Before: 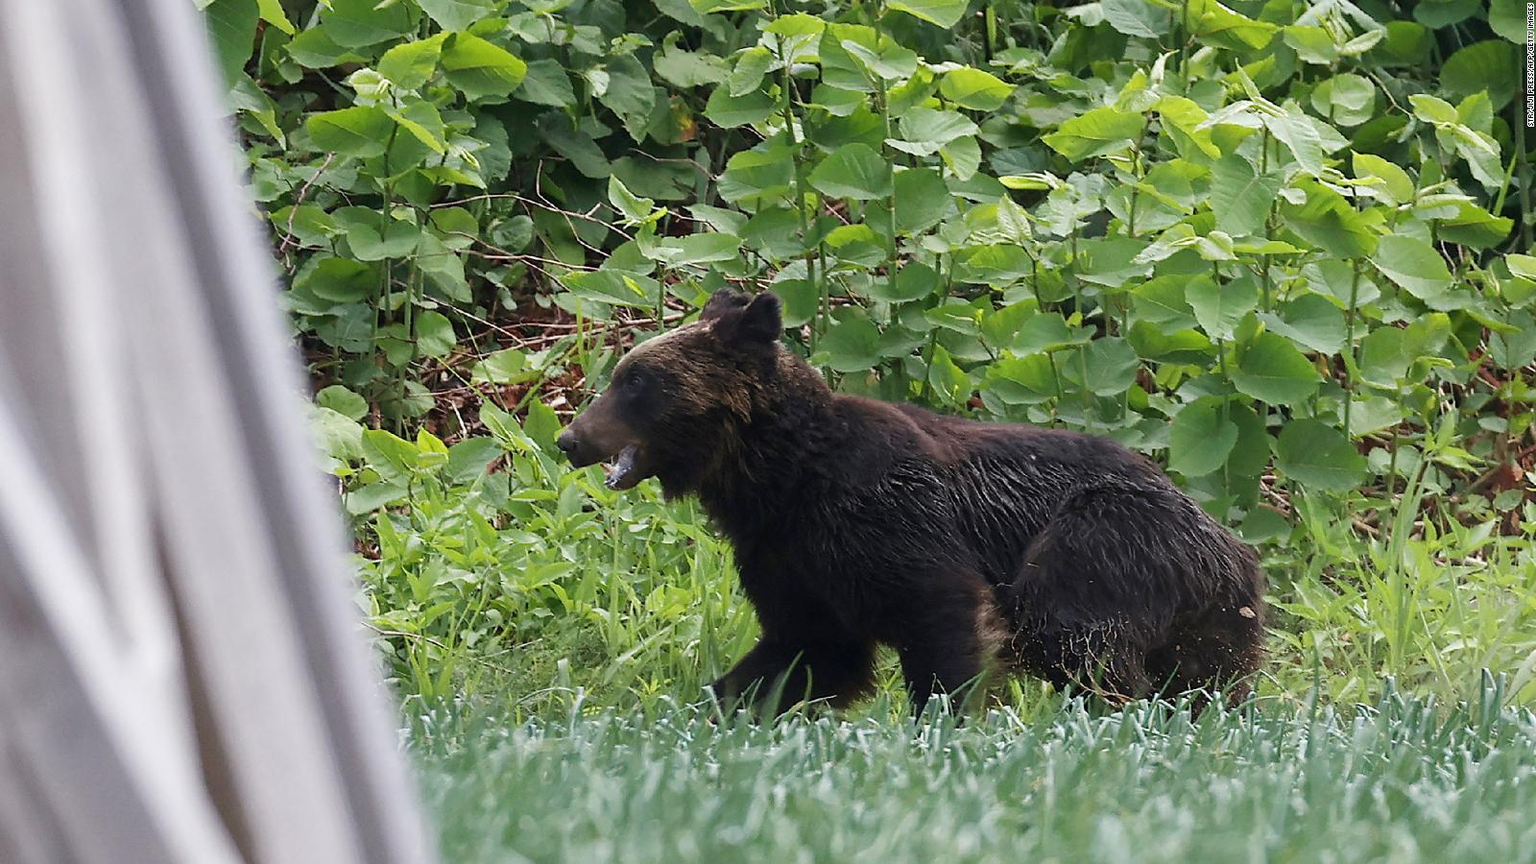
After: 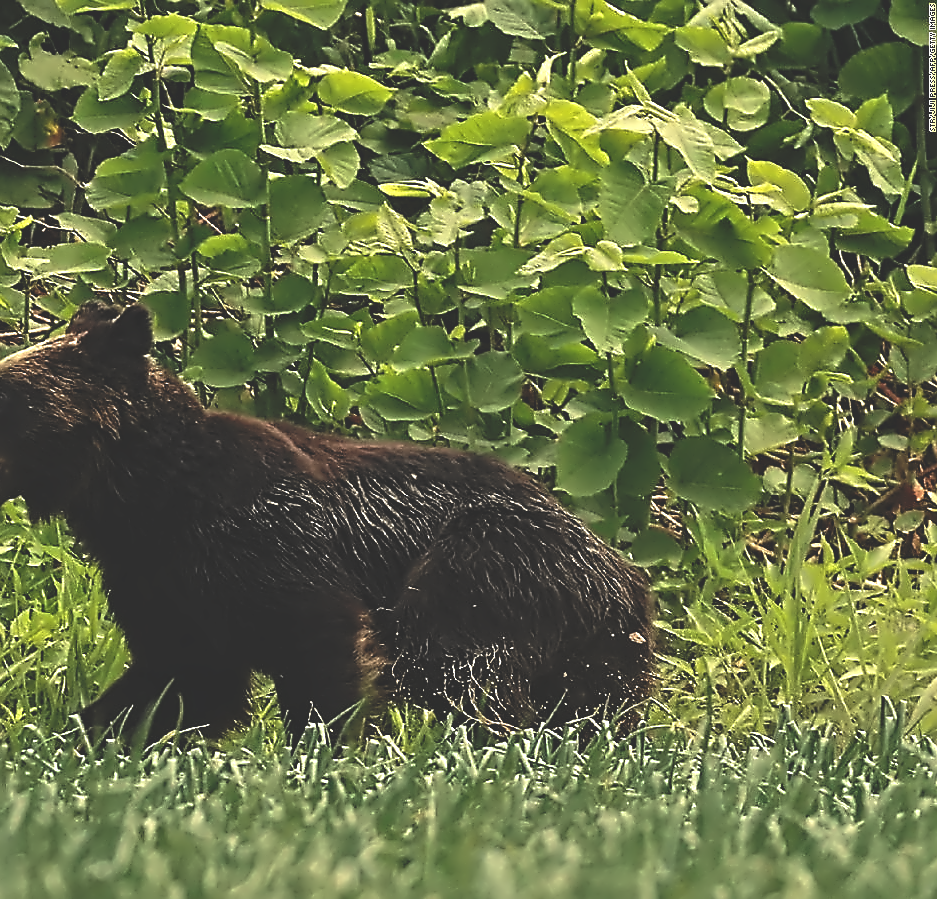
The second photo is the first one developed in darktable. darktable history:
white balance: red 1.08, blue 0.791
crop: left 41.402%
sharpen: on, module defaults
rgb curve: curves: ch0 [(0, 0.186) (0.314, 0.284) (0.775, 0.708) (1, 1)], compensate middle gray true, preserve colors none
contrast equalizer: octaves 7, y [[0.5, 0.542, 0.583, 0.625, 0.667, 0.708], [0.5 ×6], [0.5 ×6], [0, 0.033, 0.067, 0.1, 0.133, 0.167], [0, 0.05, 0.1, 0.15, 0.2, 0.25]]
